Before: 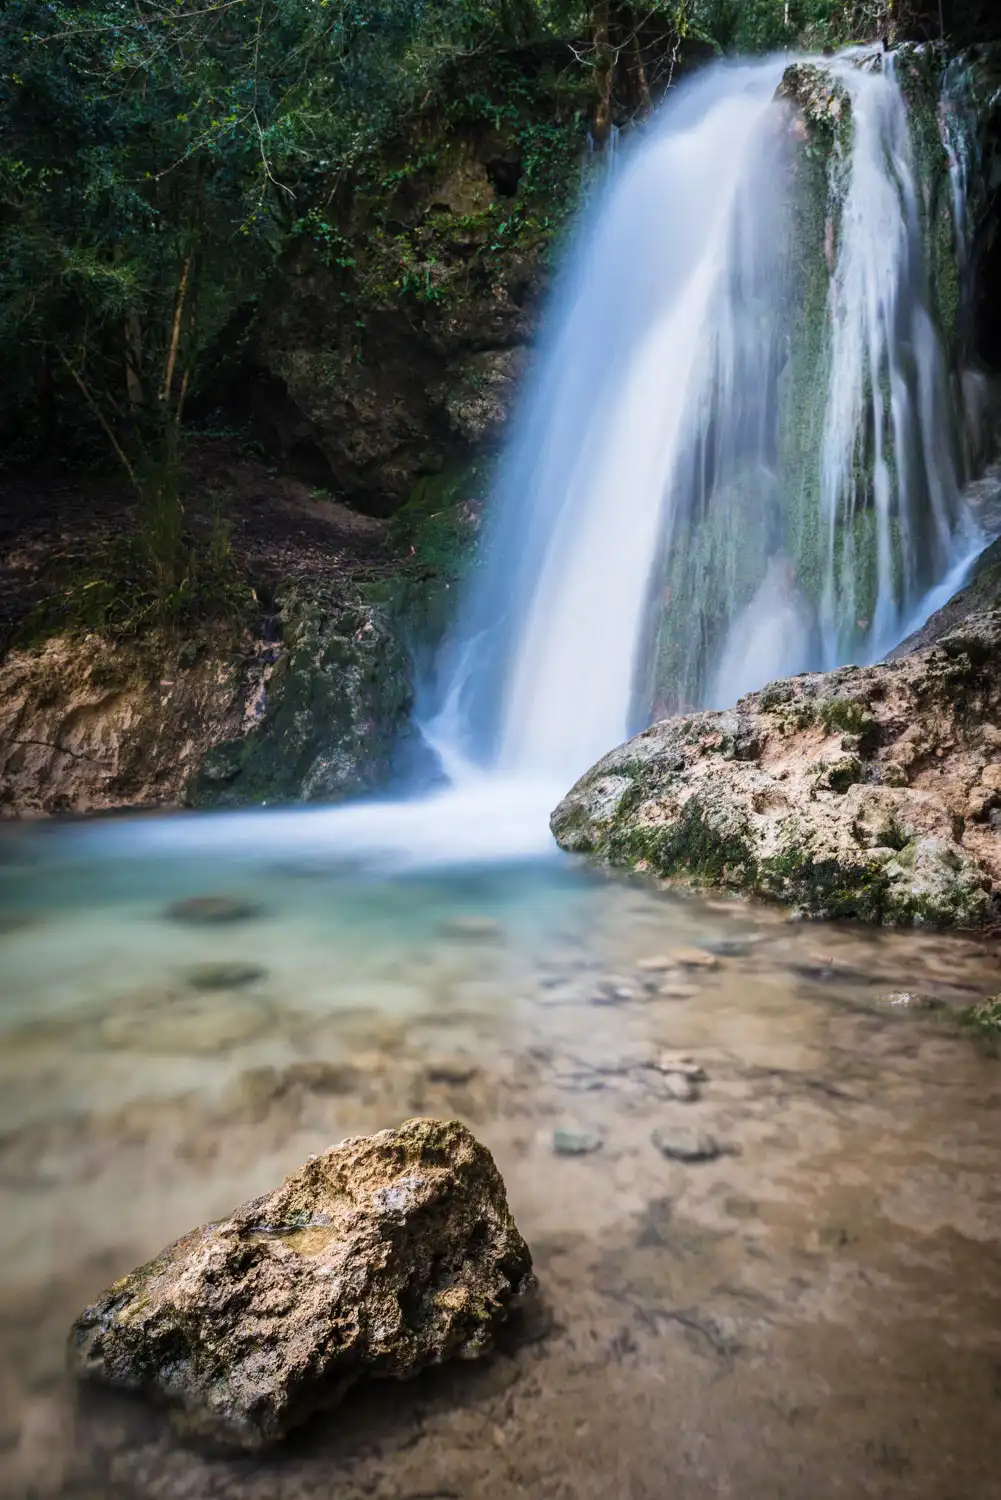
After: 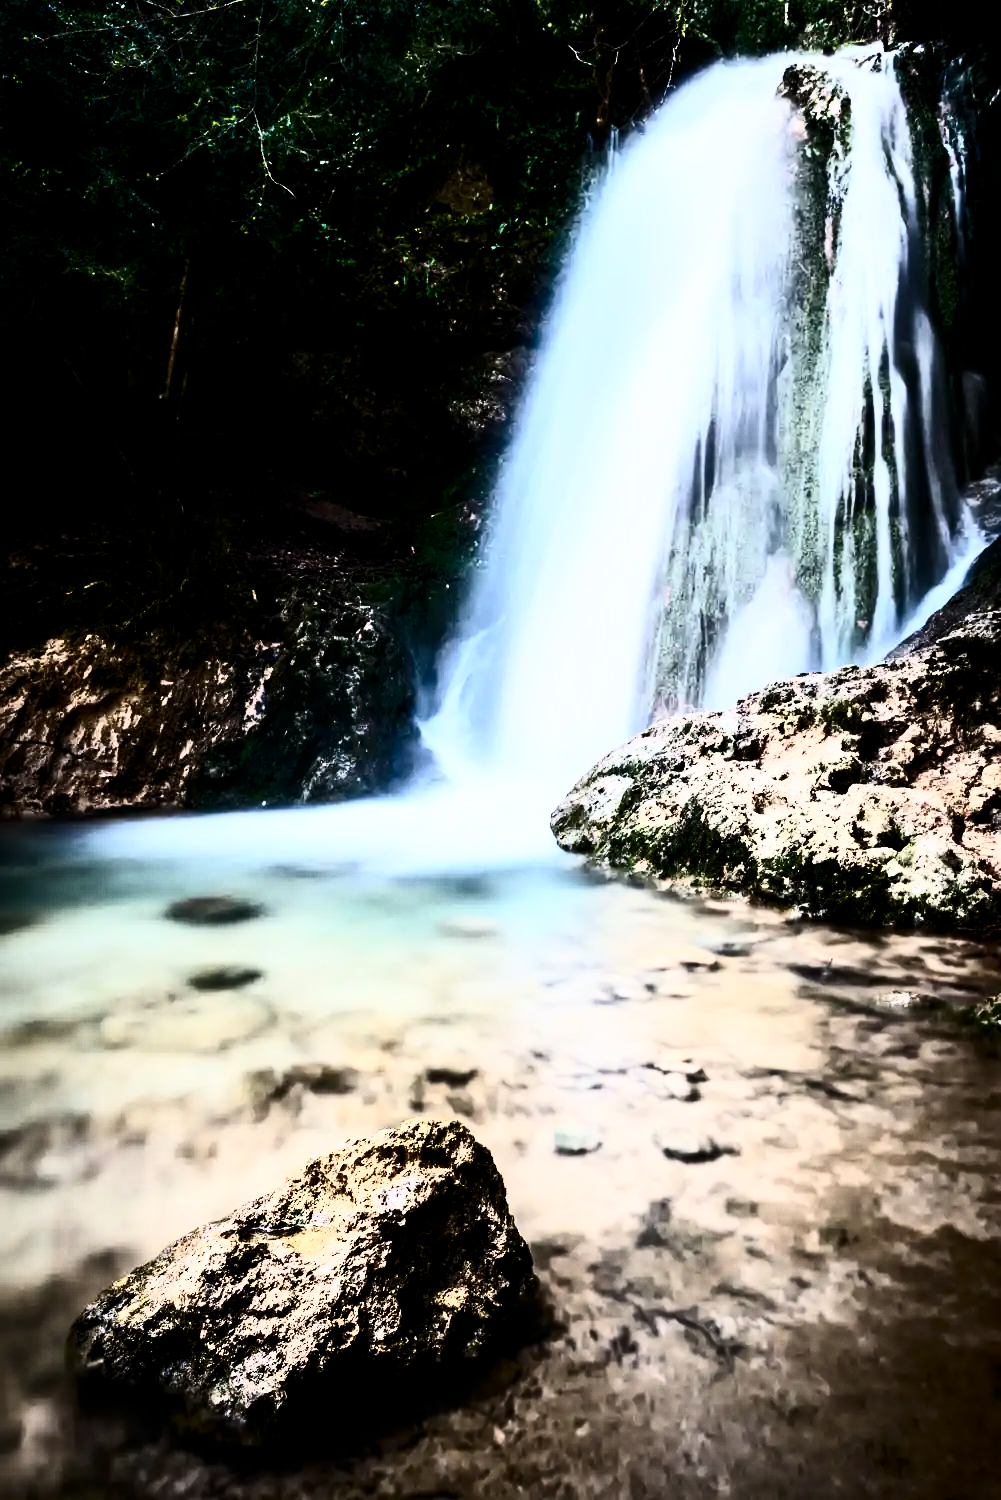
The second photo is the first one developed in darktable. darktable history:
contrast brightness saturation: contrast 0.93, brightness 0.2
filmic rgb: black relative exposure -3.72 EV, white relative exposure 2.77 EV, dynamic range scaling -5.32%, hardness 3.03
